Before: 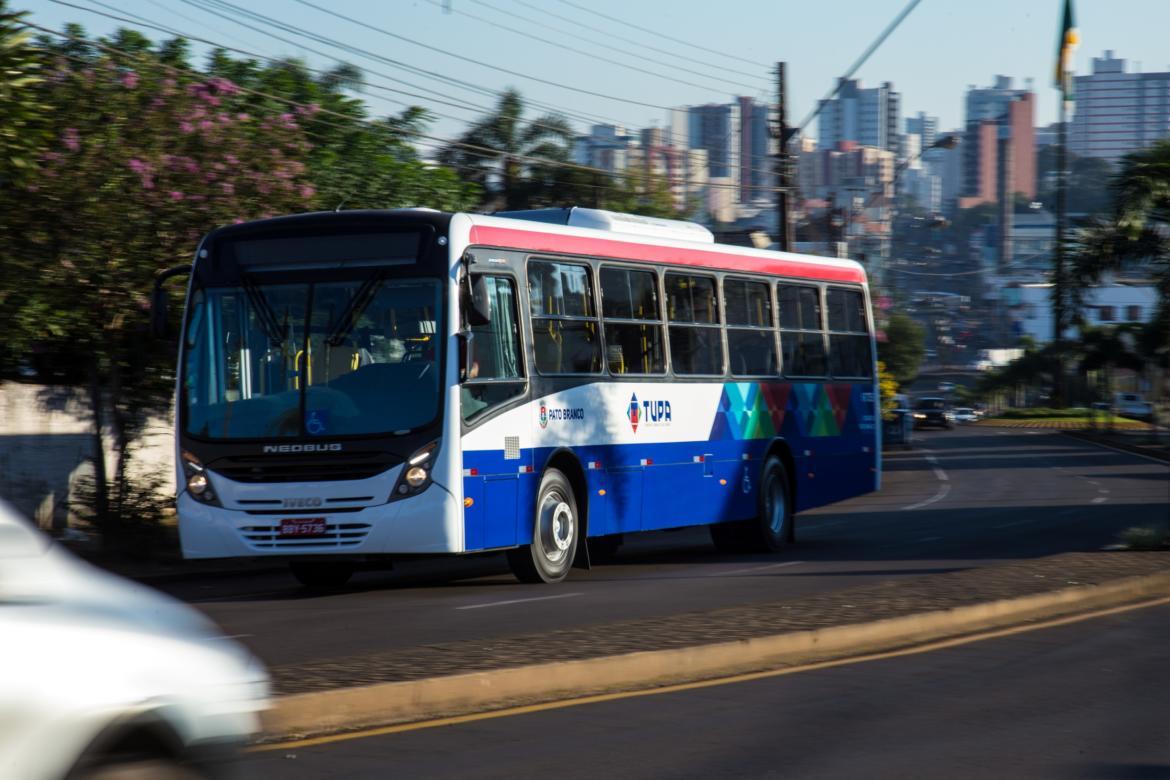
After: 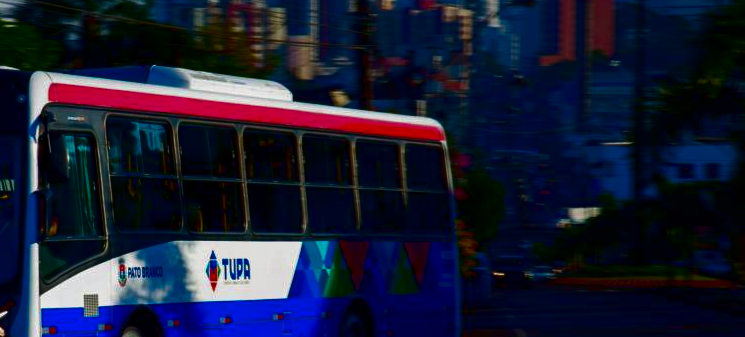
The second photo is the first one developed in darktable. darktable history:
crop: left 36.005%, top 18.293%, right 0.31%, bottom 38.444%
contrast equalizer: octaves 7, y [[0.6 ×6], [0.55 ×6], [0 ×6], [0 ×6], [0 ×6]], mix -0.3
contrast brightness saturation: brightness -1, saturation 1
